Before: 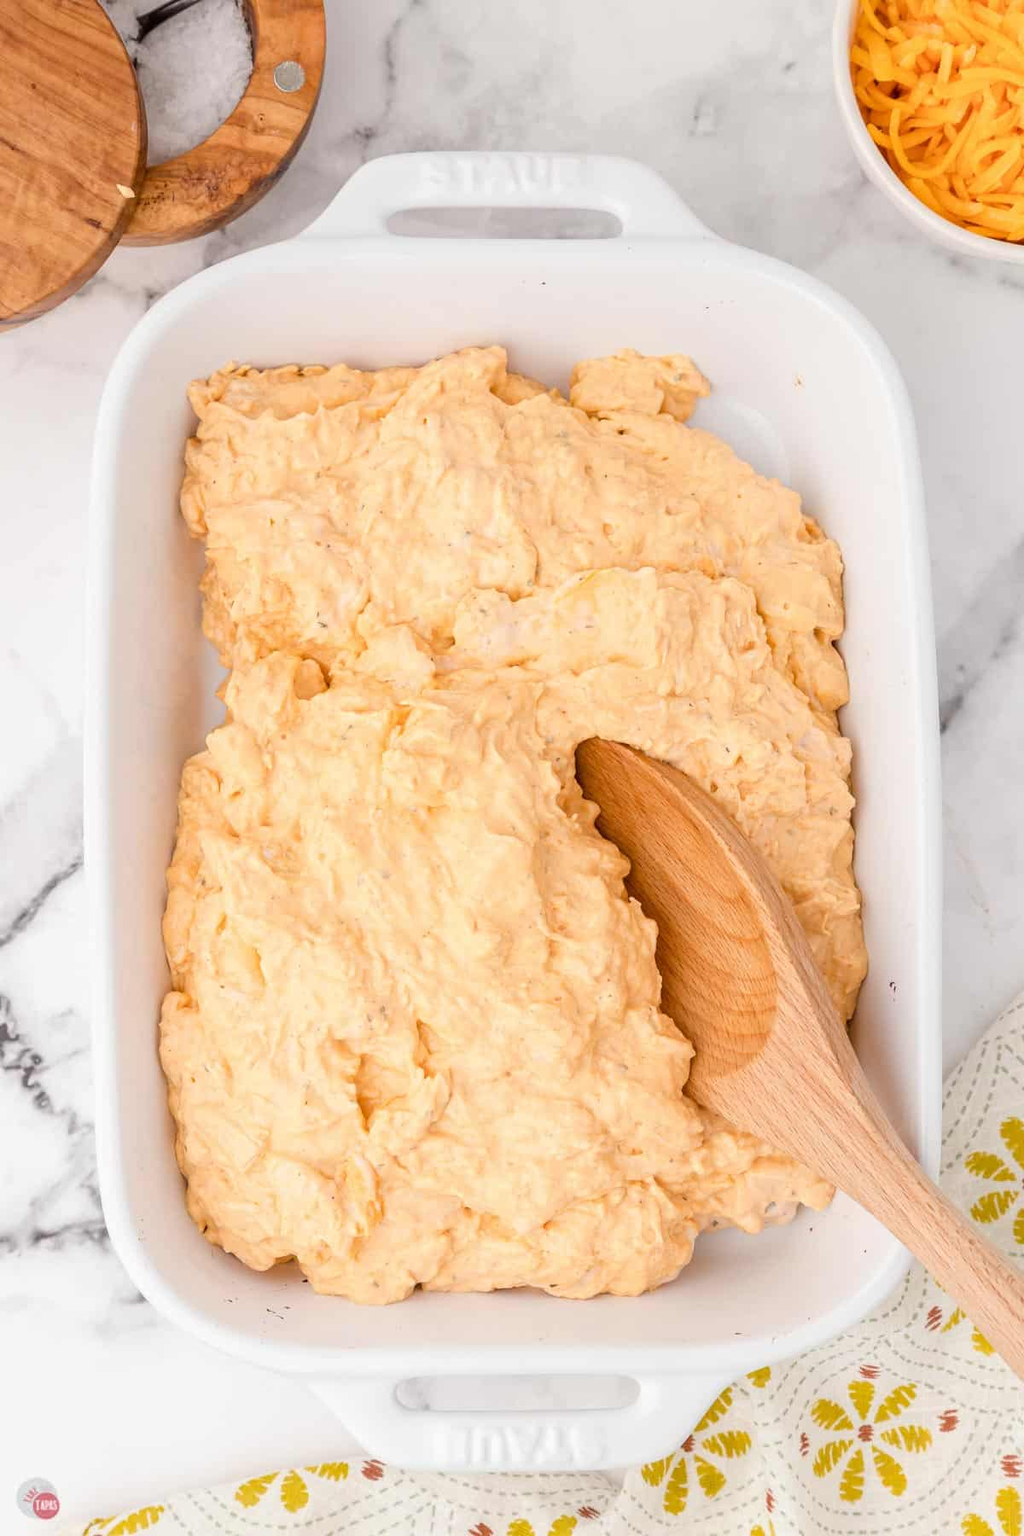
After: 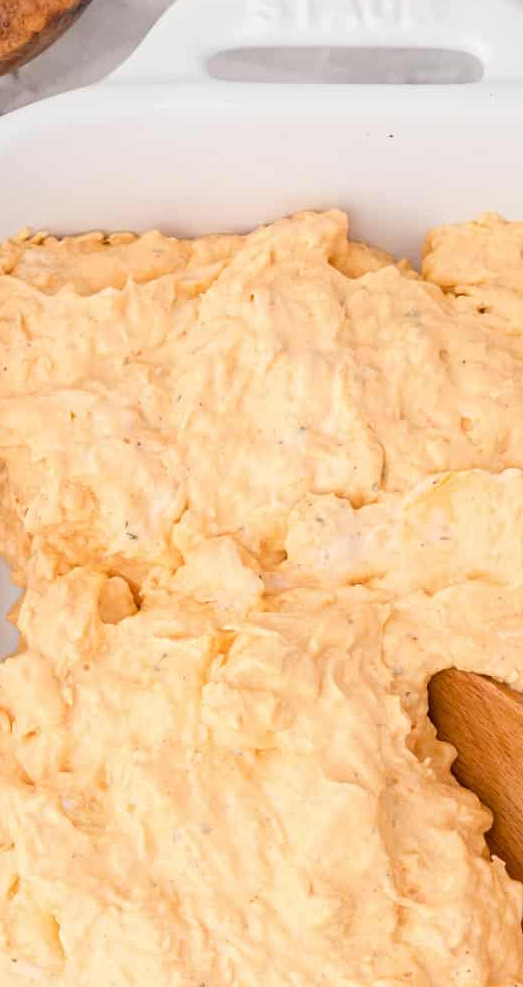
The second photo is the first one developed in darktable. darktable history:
crop: left 20.571%, top 10.896%, right 35.793%, bottom 34.246%
